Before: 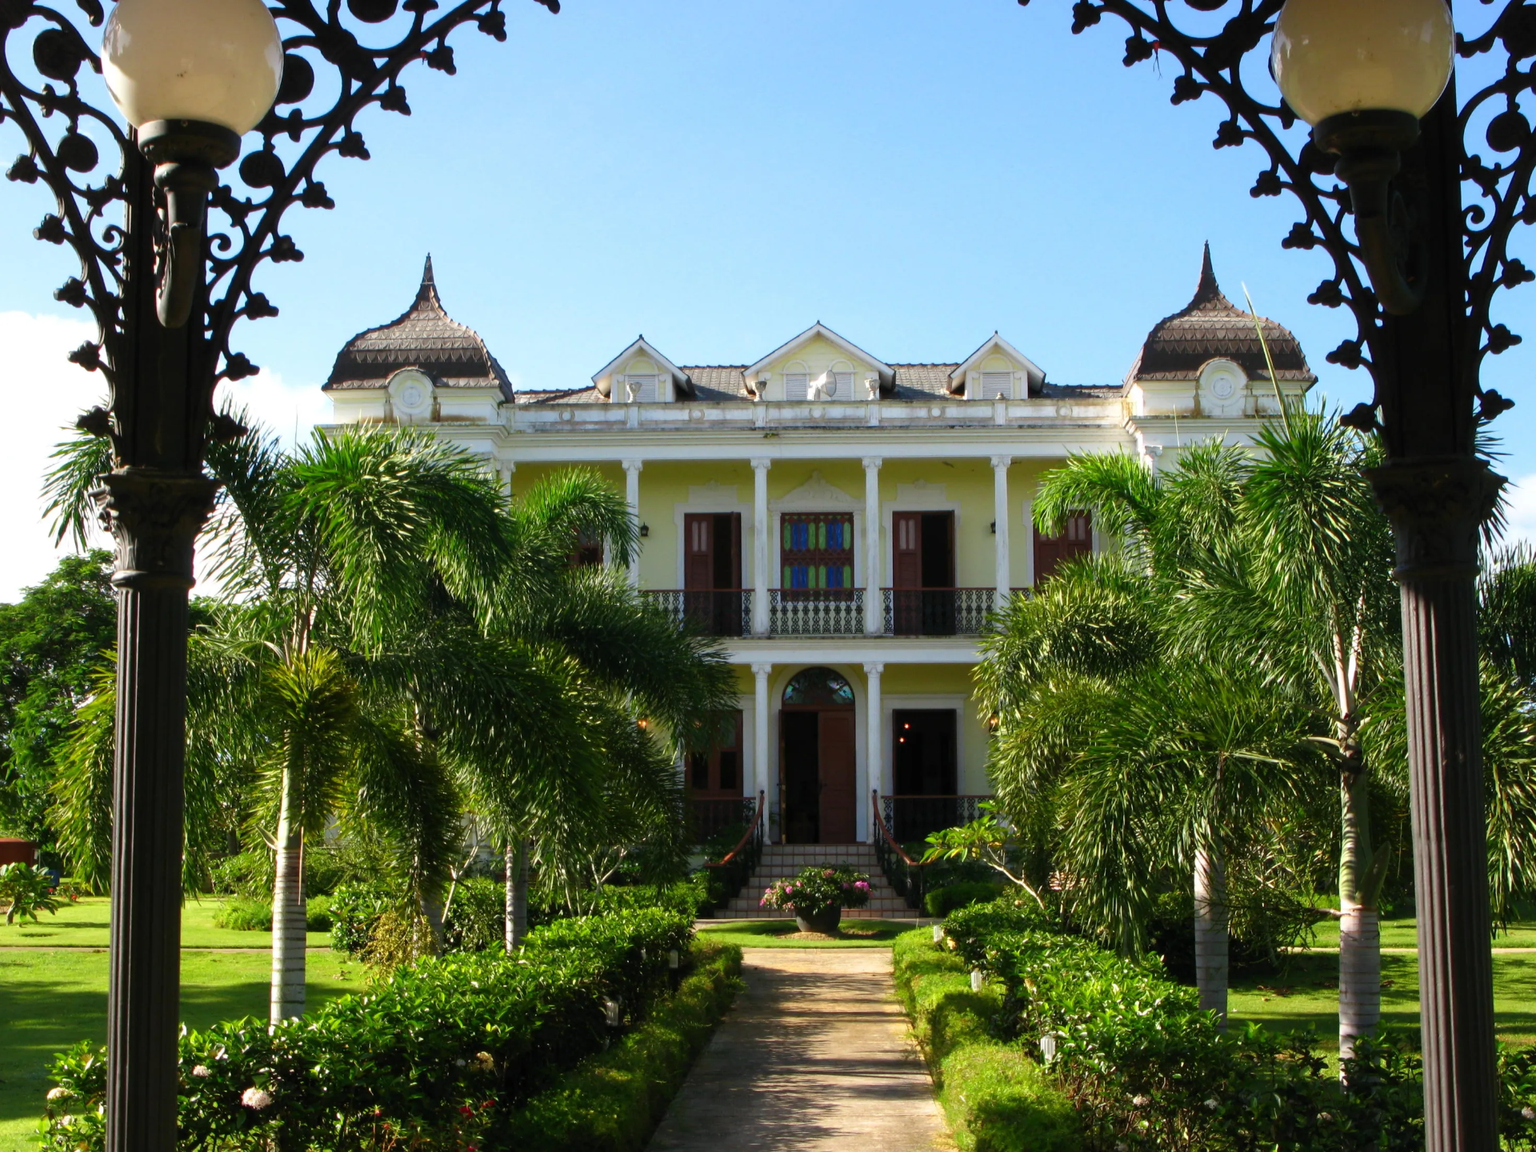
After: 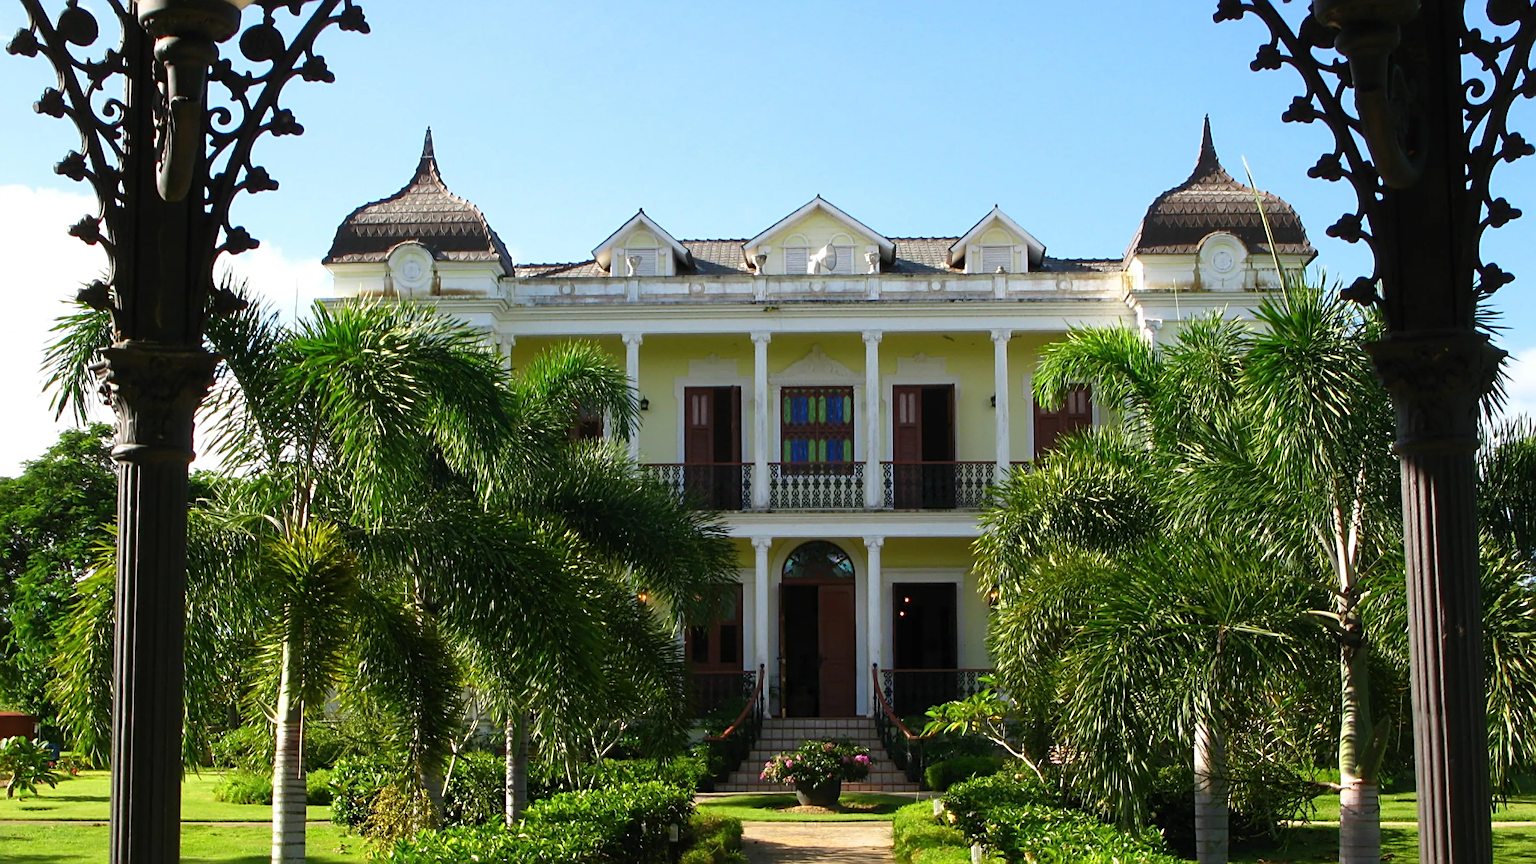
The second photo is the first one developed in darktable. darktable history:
sharpen: on, module defaults
crop: top 11.038%, bottom 13.962%
